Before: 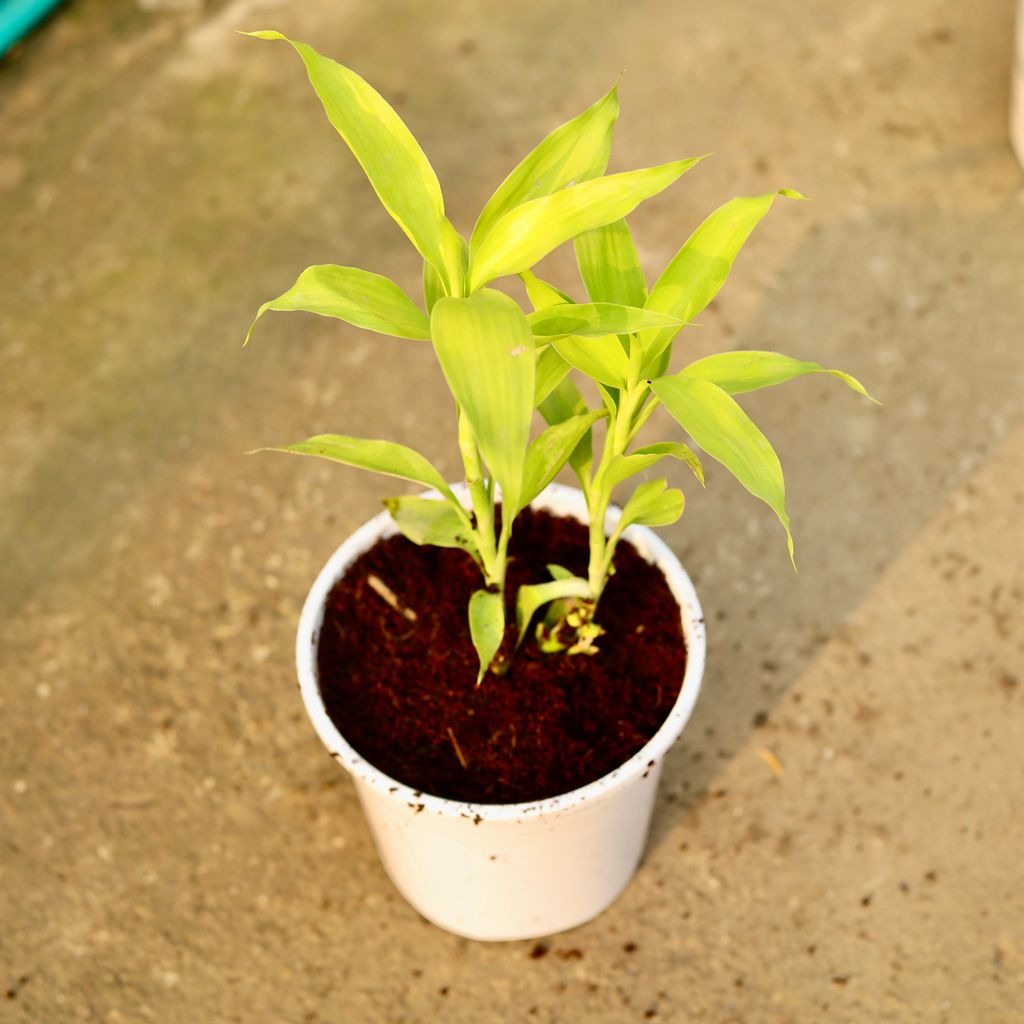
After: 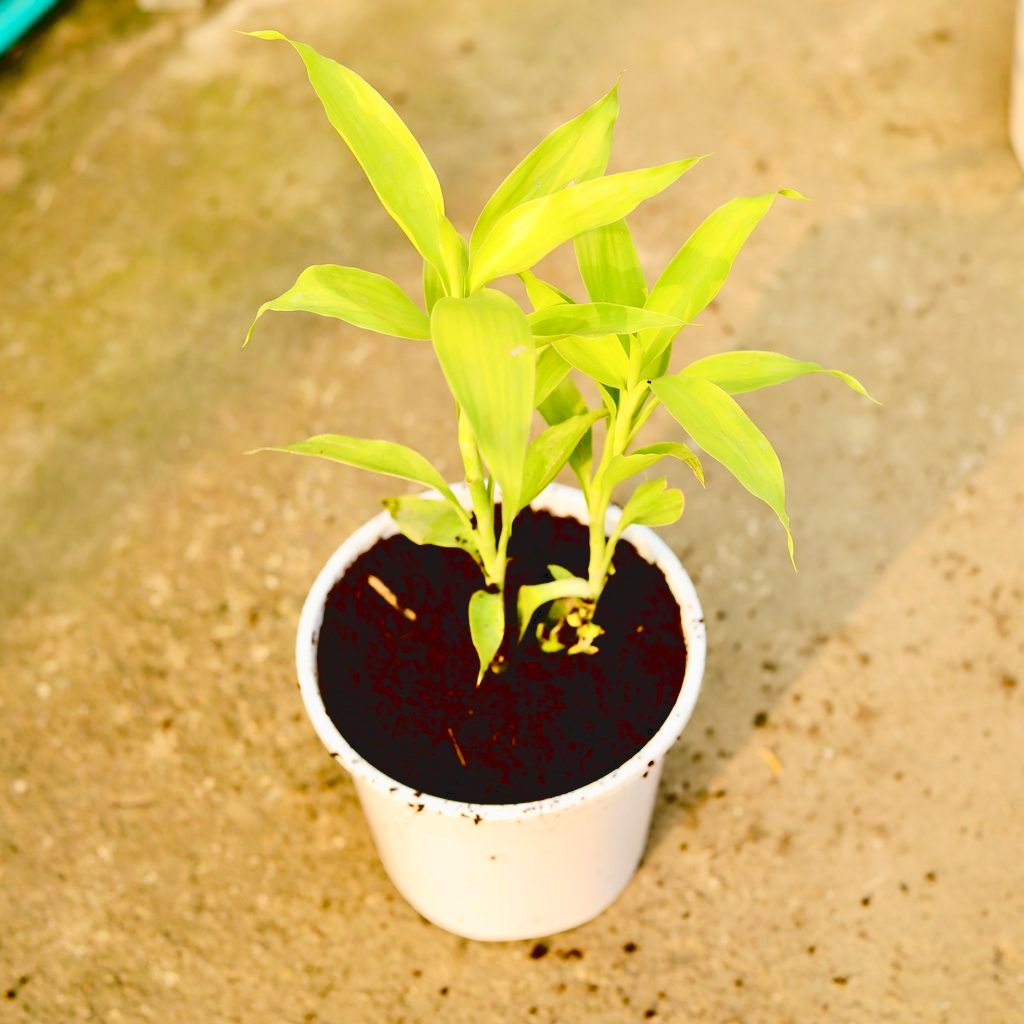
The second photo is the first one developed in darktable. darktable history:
tone curve: curves: ch0 [(0, 0) (0.003, 0.084) (0.011, 0.084) (0.025, 0.084) (0.044, 0.084) (0.069, 0.085) (0.1, 0.09) (0.136, 0.1) (0.177, 0.119) (0.224, 0.144) (0.277, 0.205) (0.335, 0.298) (0.399, 0.417) (0.468, 0.525) (0.543, 0.631) (0.623, 0.72) (0.709, 0.8) (0.801, 0.867) (0.898, 0.934) (1, 1)], color space Lab, independent channels, preserve colors none
color balance rgb: perceptual saturation grading › global saturation 27.372%, perceptual saturation grading › highlights -28.465%, perceptual saturation grading › mid-tones 15.272%, perceptual saturation grading › shadows 32.993%, global vibrance 12.56%
